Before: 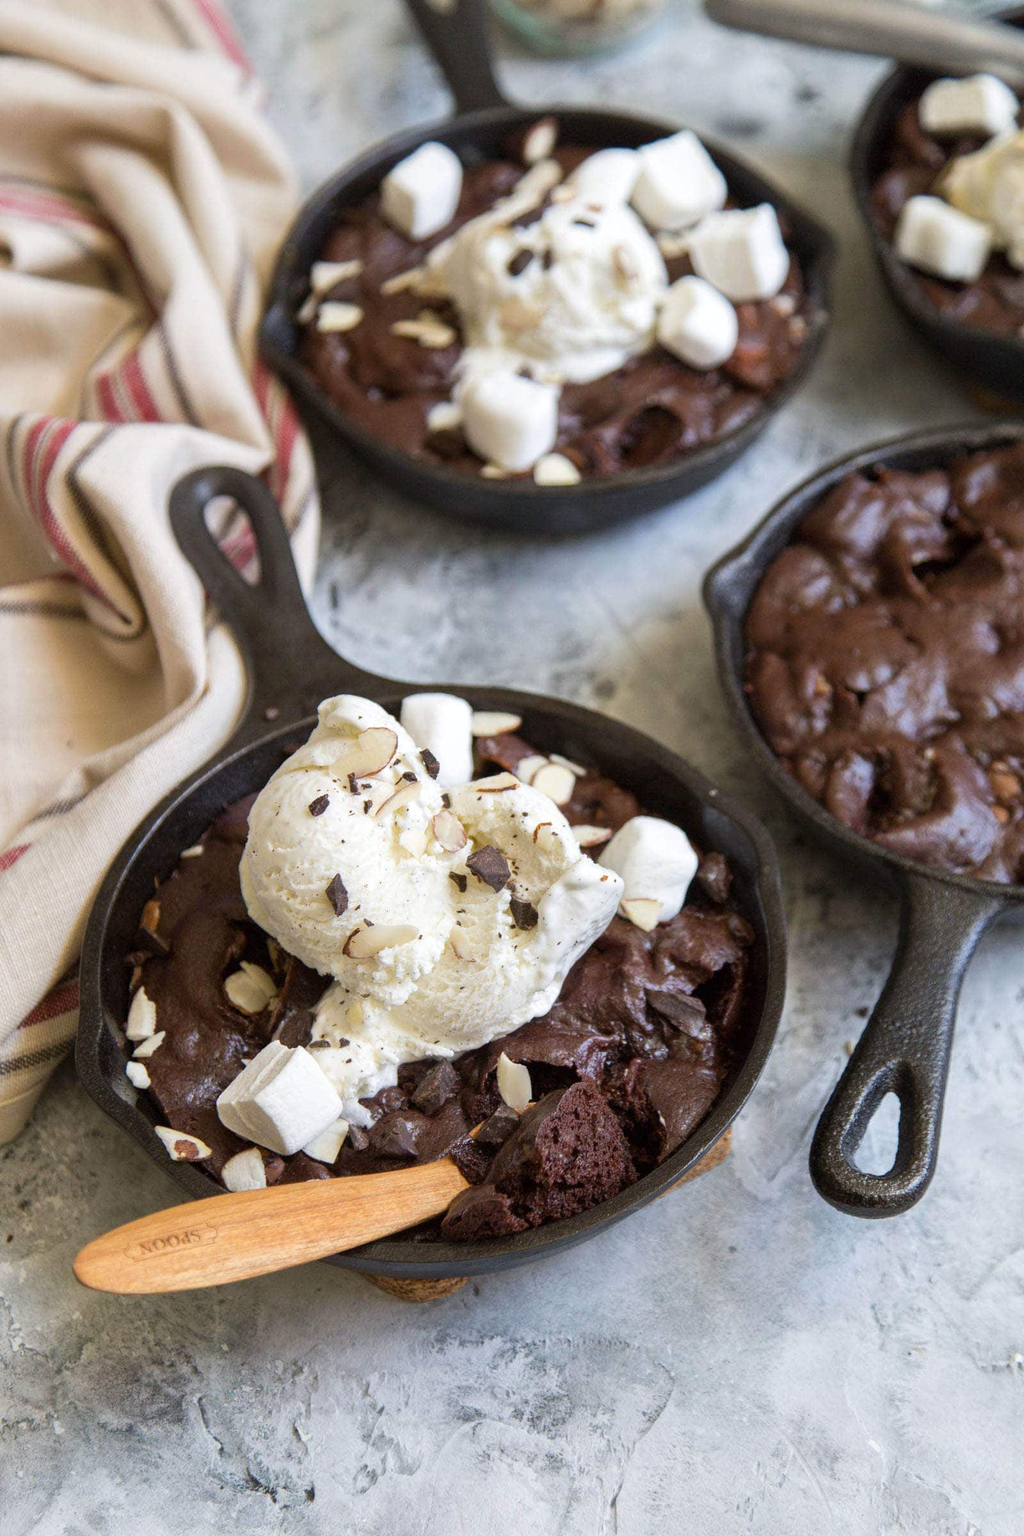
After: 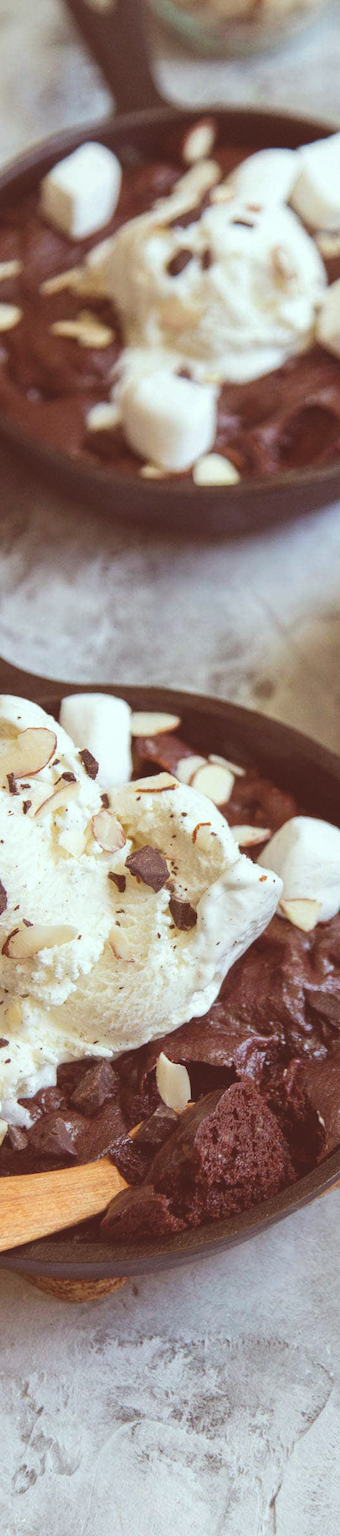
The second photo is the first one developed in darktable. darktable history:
color correction: highlights a* -7.23, highlights b* -0.161, shadows a* 20.08, shadows b* 11.73
exposure: black level correction -0.023, exposure -0.039 EV, compensate highlight preservation false
white balance: emerald 1
crop: left 33.36%, right 33.36%
